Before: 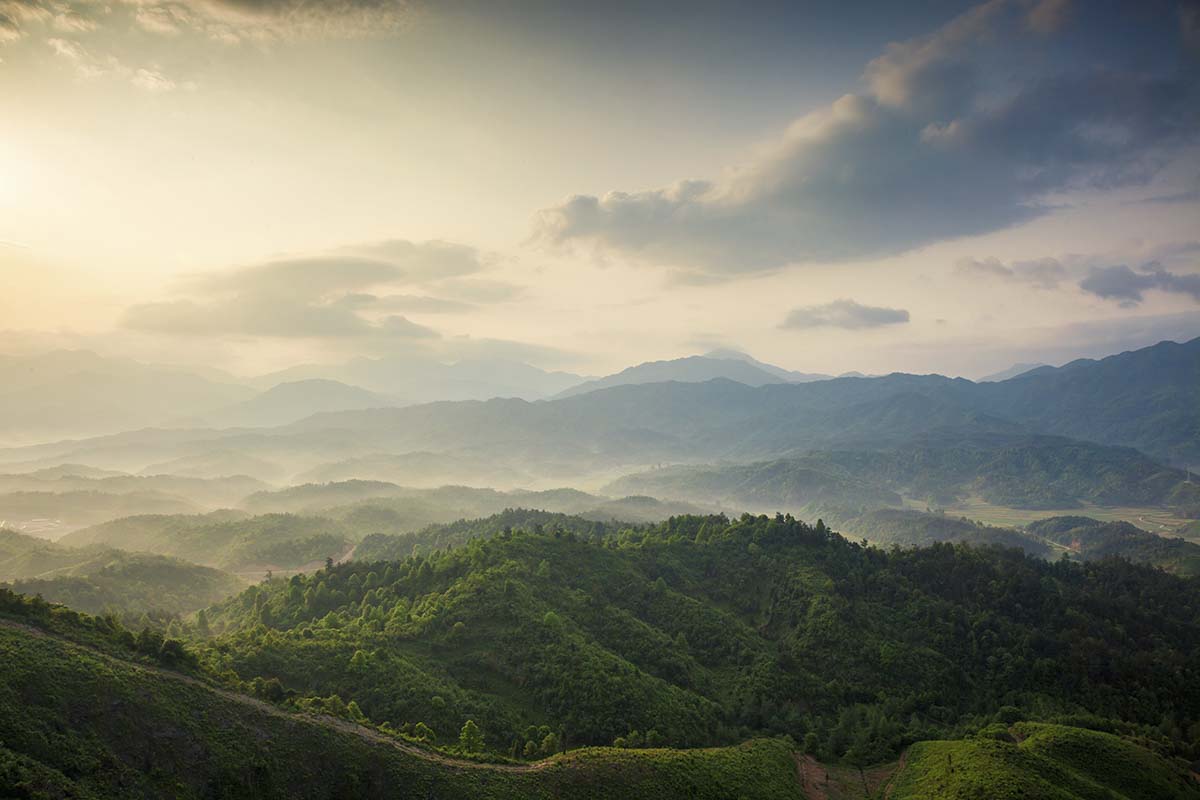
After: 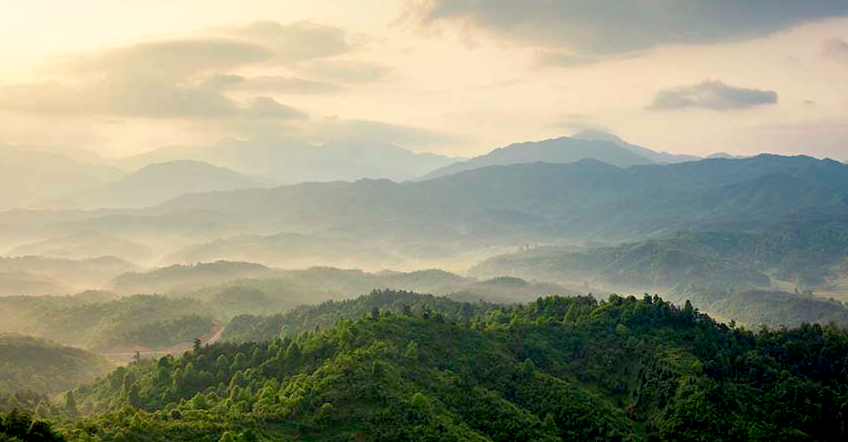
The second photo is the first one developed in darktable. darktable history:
base curve: curves: ch0 [(0.017, 0) (0.425, 0.441) (0.844, 0.933) (1, 1)], preserve colors none
crop: left 11.011%, top 27.42%, right 18.29%, bottom 17.292%
